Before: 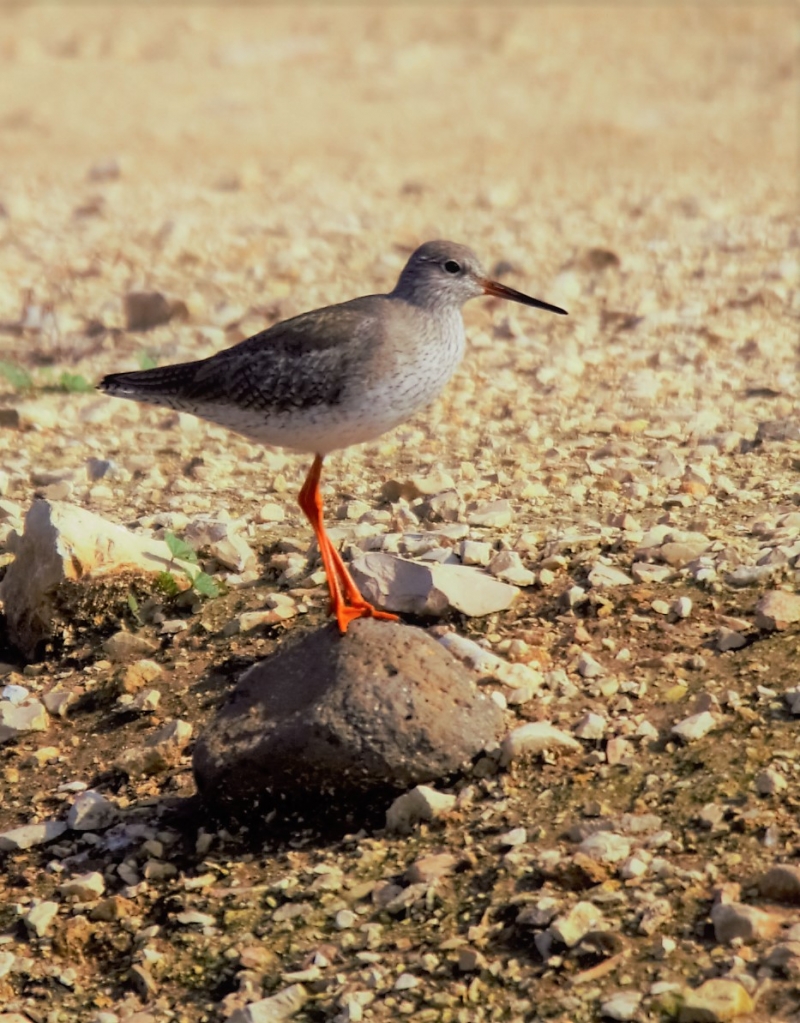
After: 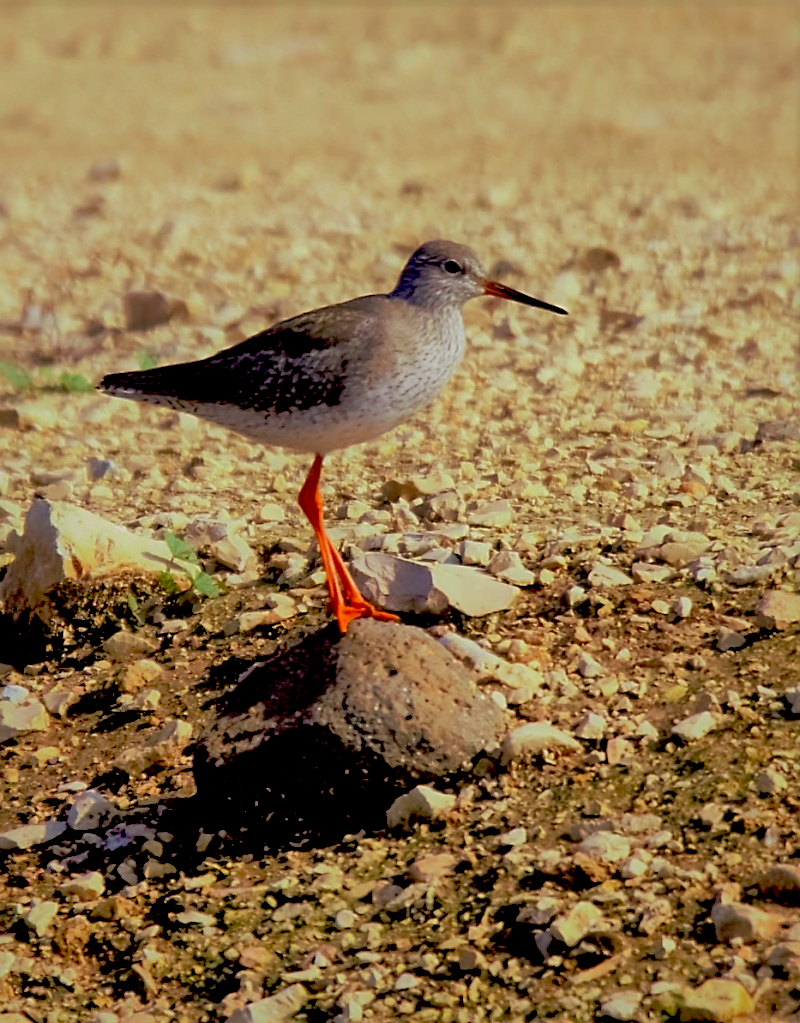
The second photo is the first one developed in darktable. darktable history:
exposure: black level correction 0.029, exposure -0.073 EV, compensate highlight preservation false
sharpen: on, module defaults
velvia: on, module defaults
shadows and highlights: shadows 60, highlights -60
